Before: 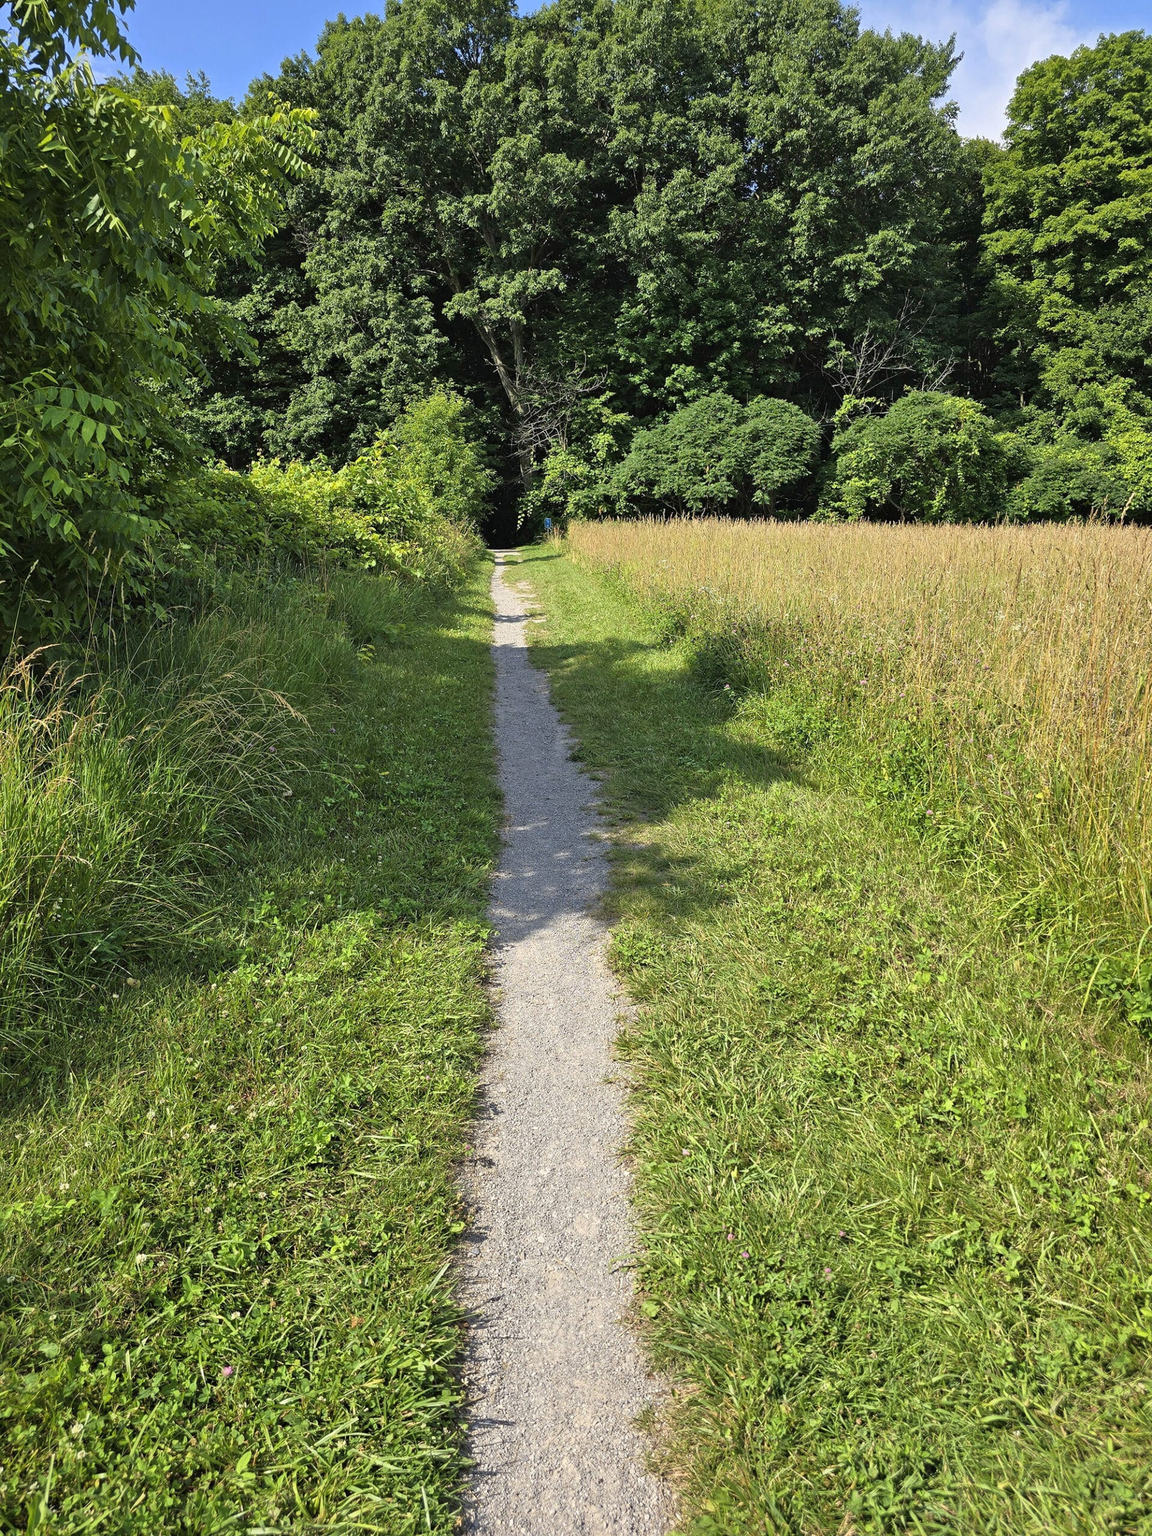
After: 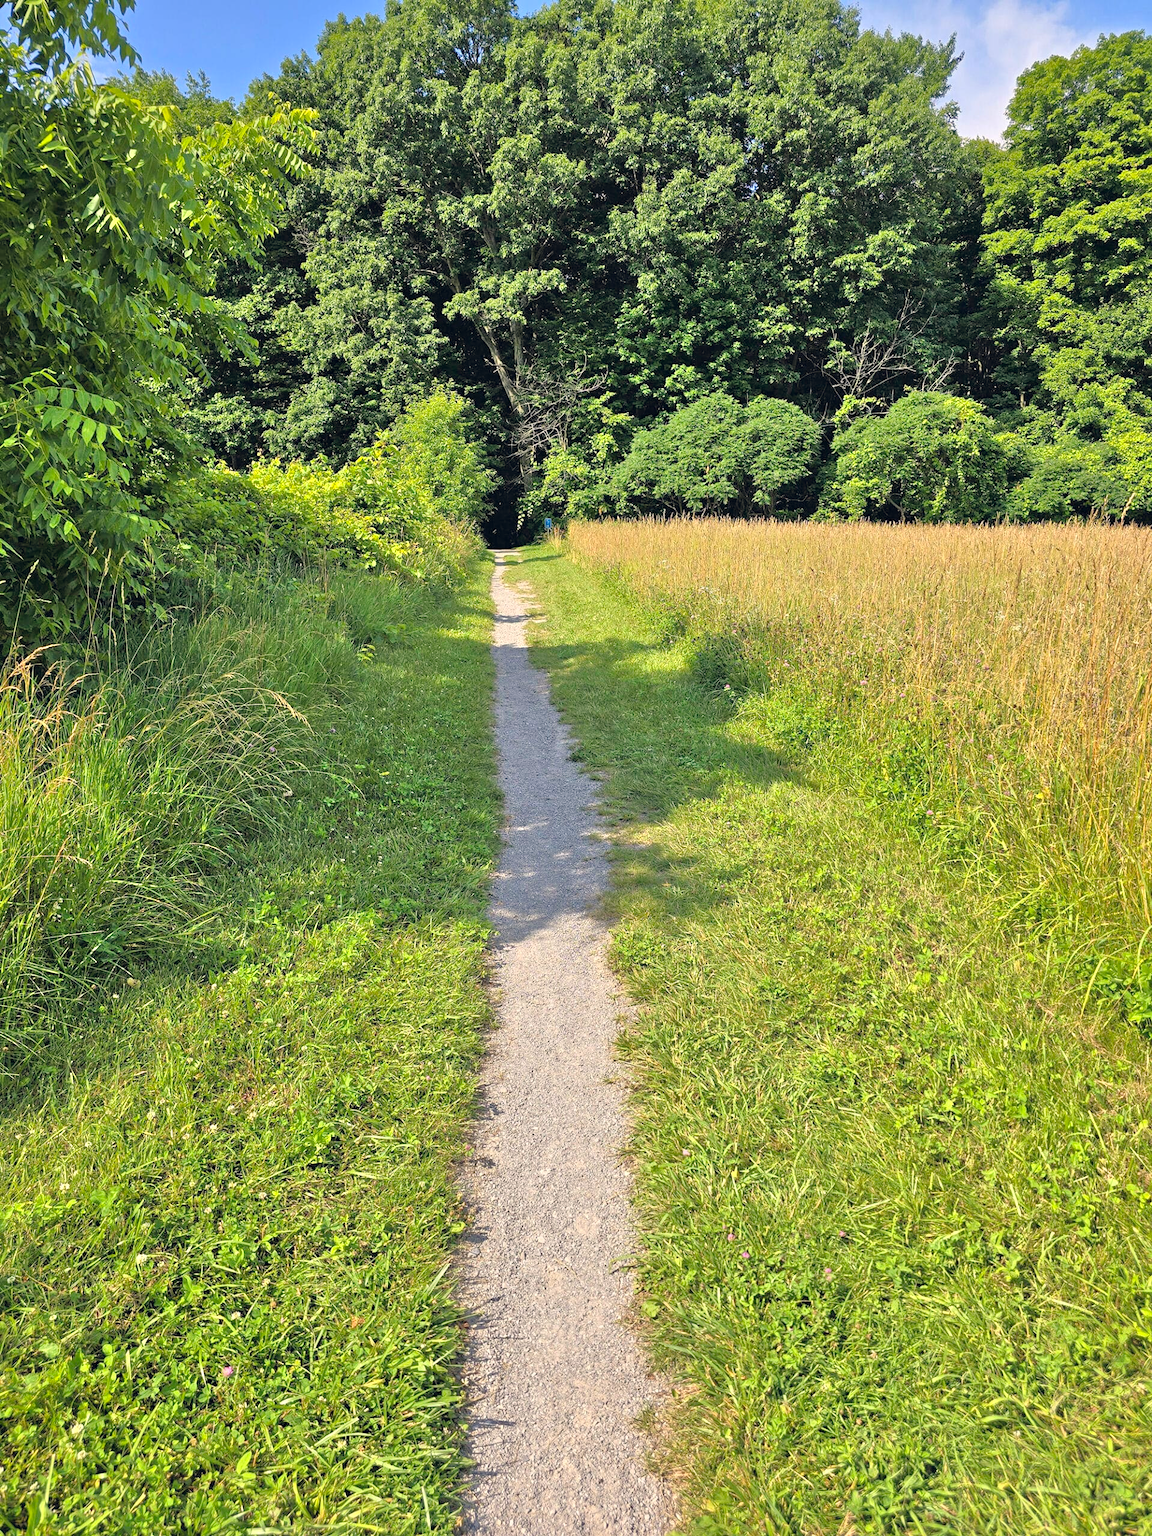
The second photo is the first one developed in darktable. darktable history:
color balance rgb: shadows lift › hue 87.51°, highlights gain › chroma 1.62%, highlights gain › hue 55.1°, global offset › chroma 0.06%, global offset › hue 253.66°, linear chroma grading › global chroma 0.5%
tone equalizer: -7 EV 0.15 EV, -6 EV 0.6 EV, -5 EV 1.15 EV, -4 EV 1.33 EV, -3 EV 1.15 EV, -2 EV 0.6 EV, -1 EV 0.15 EV, mask exposure compensation -0.5 EV
